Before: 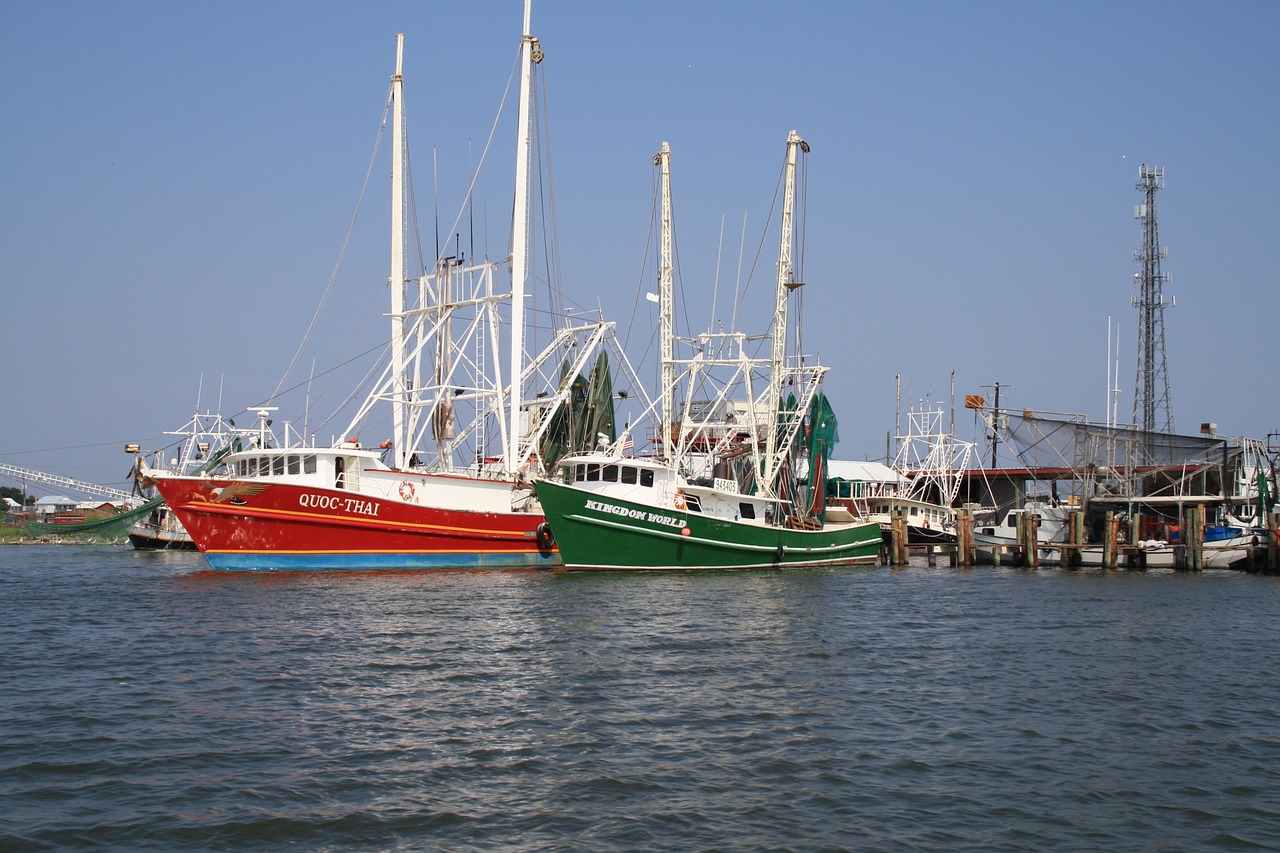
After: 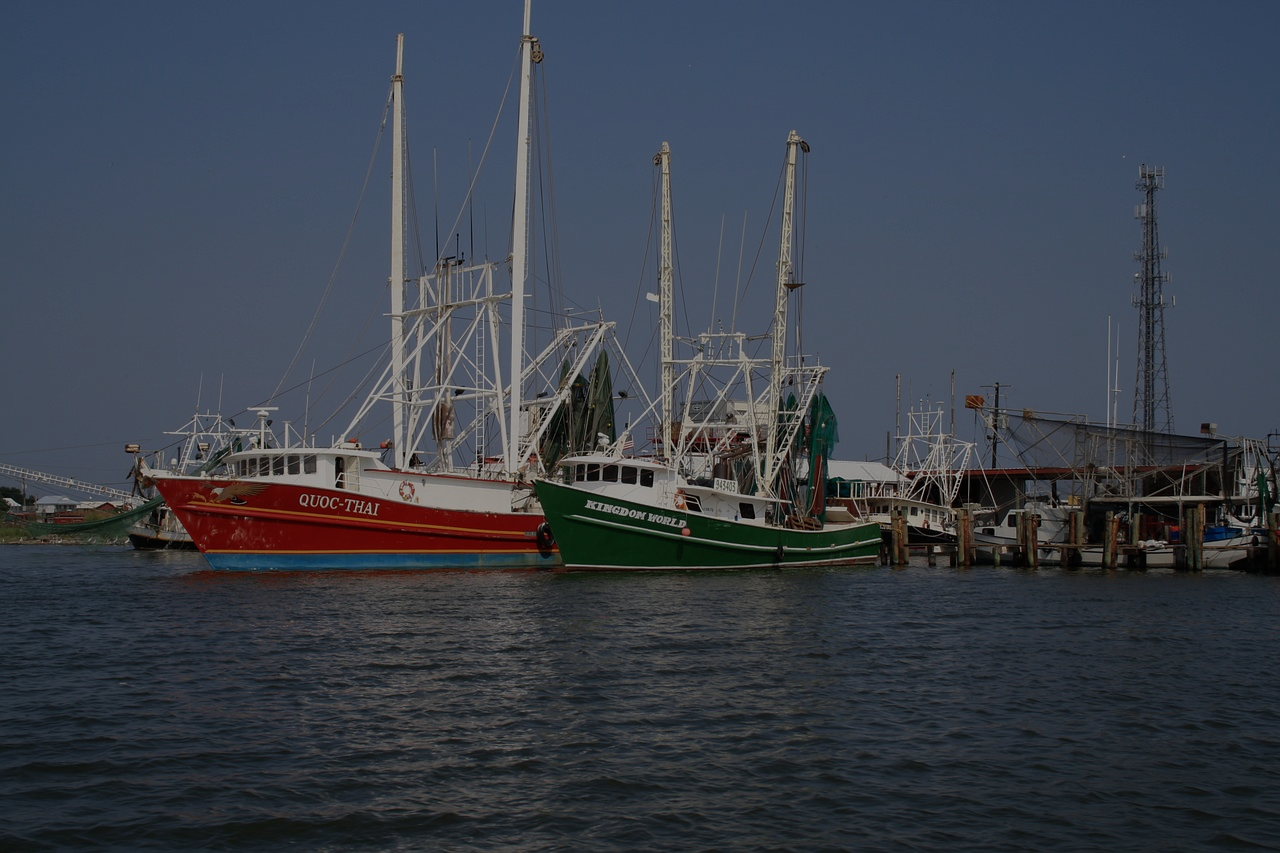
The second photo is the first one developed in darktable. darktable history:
tone equalizer: -8 EV -1.99 EV, -7 EV -1.98 EV, -6 EV -1.98 EV, -5 EV -1.99 EV, -4 EV -1.97 EV, -3 EV -1.98 EV, -2 EV -1.99 EV, -1 EV -1.61 EV, +0 EV -2 EV, edges refinement/feathering 500, mask exposure compensation -1.57 EV, preserve details guided filter
